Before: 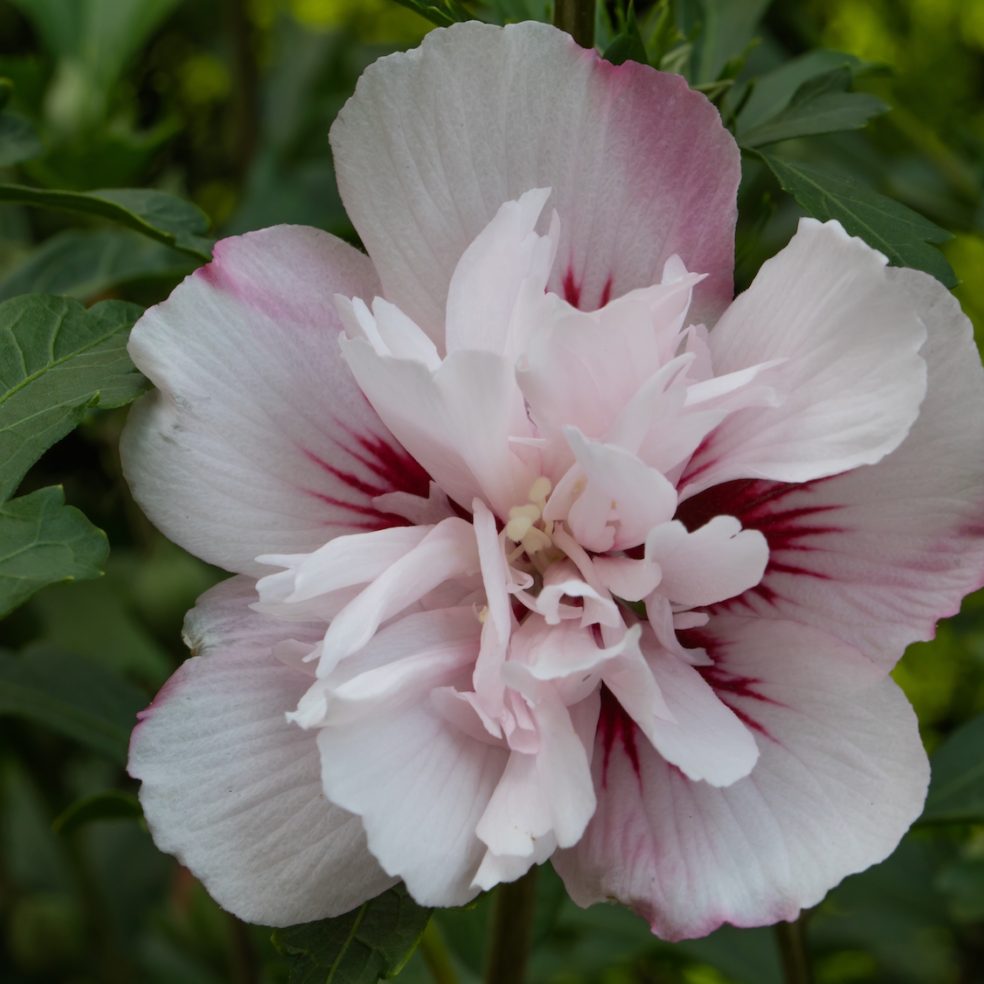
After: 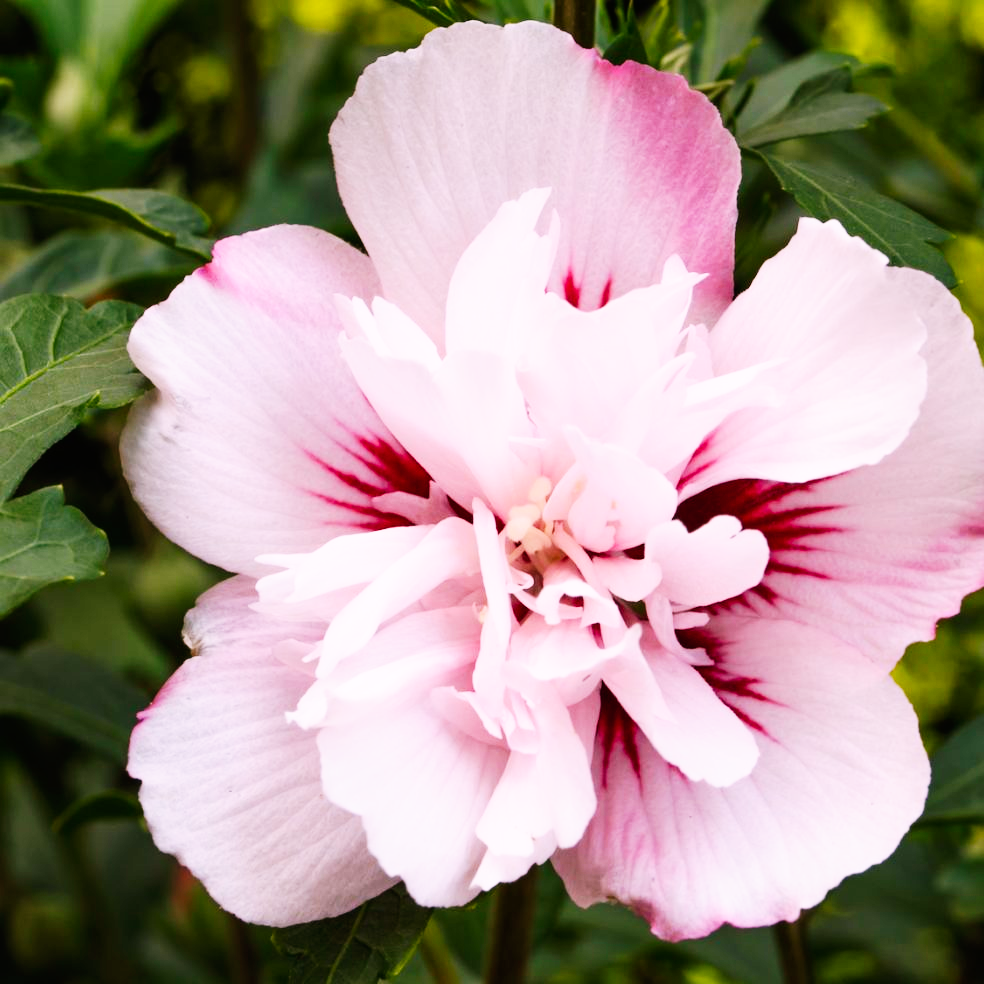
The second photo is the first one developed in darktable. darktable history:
white balance: red 1.188, blue 1.11
exposure: compensate highlight preservation false
base curve: curves: ch0 [(0, 0) (0.007, 0.004) (0.027, 0.03) (0.046, 0.07) (0.207, 0.54) (0.442, 0.872) (0.673, 0.972) (1, 1)], preserve colors none
